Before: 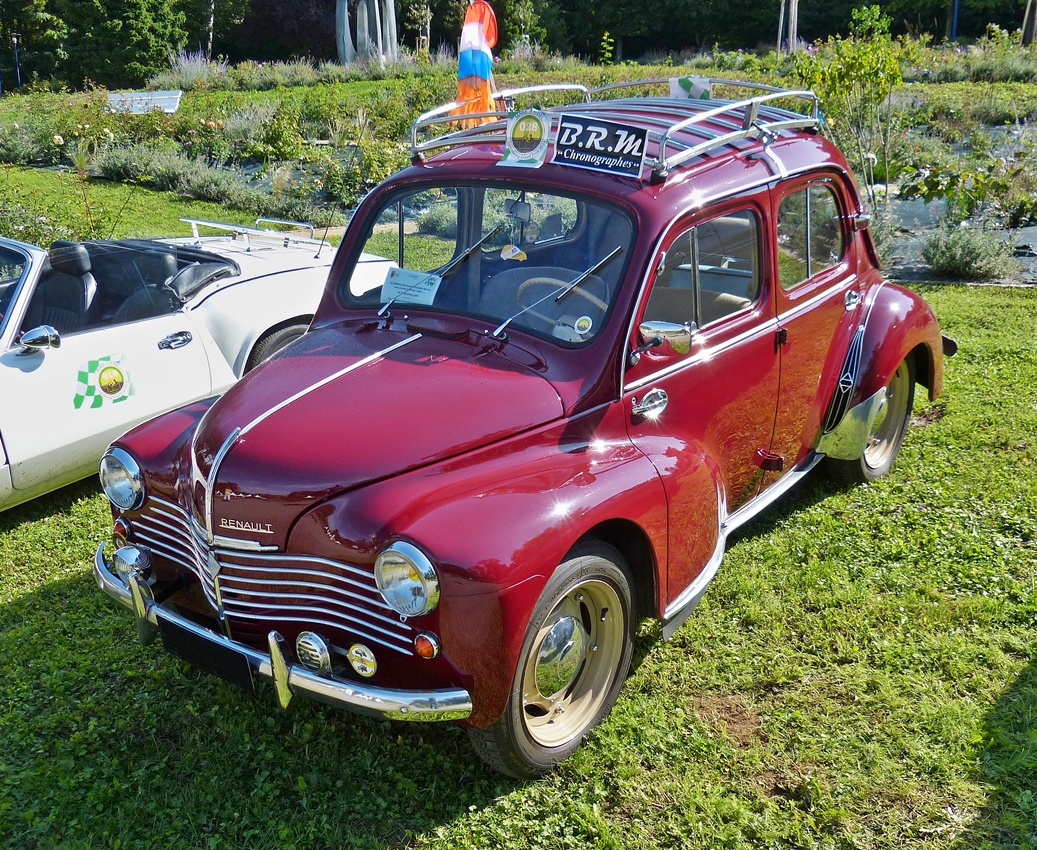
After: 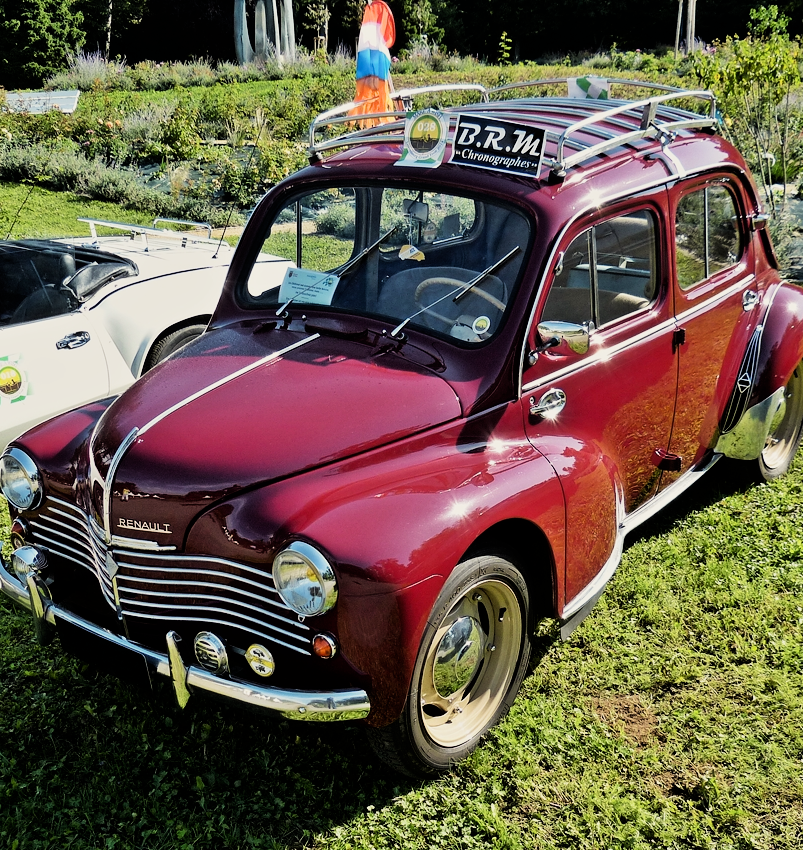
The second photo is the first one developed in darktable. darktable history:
crop: left 9.88%, right 12.664%
white balance: red 1.029, blue 0.92
filmic rgb: black relative exposure -5 EV, white relative exposure 3.5 EV, hardness 3.19, contrast 1.5, highlights saturation mix -50%
